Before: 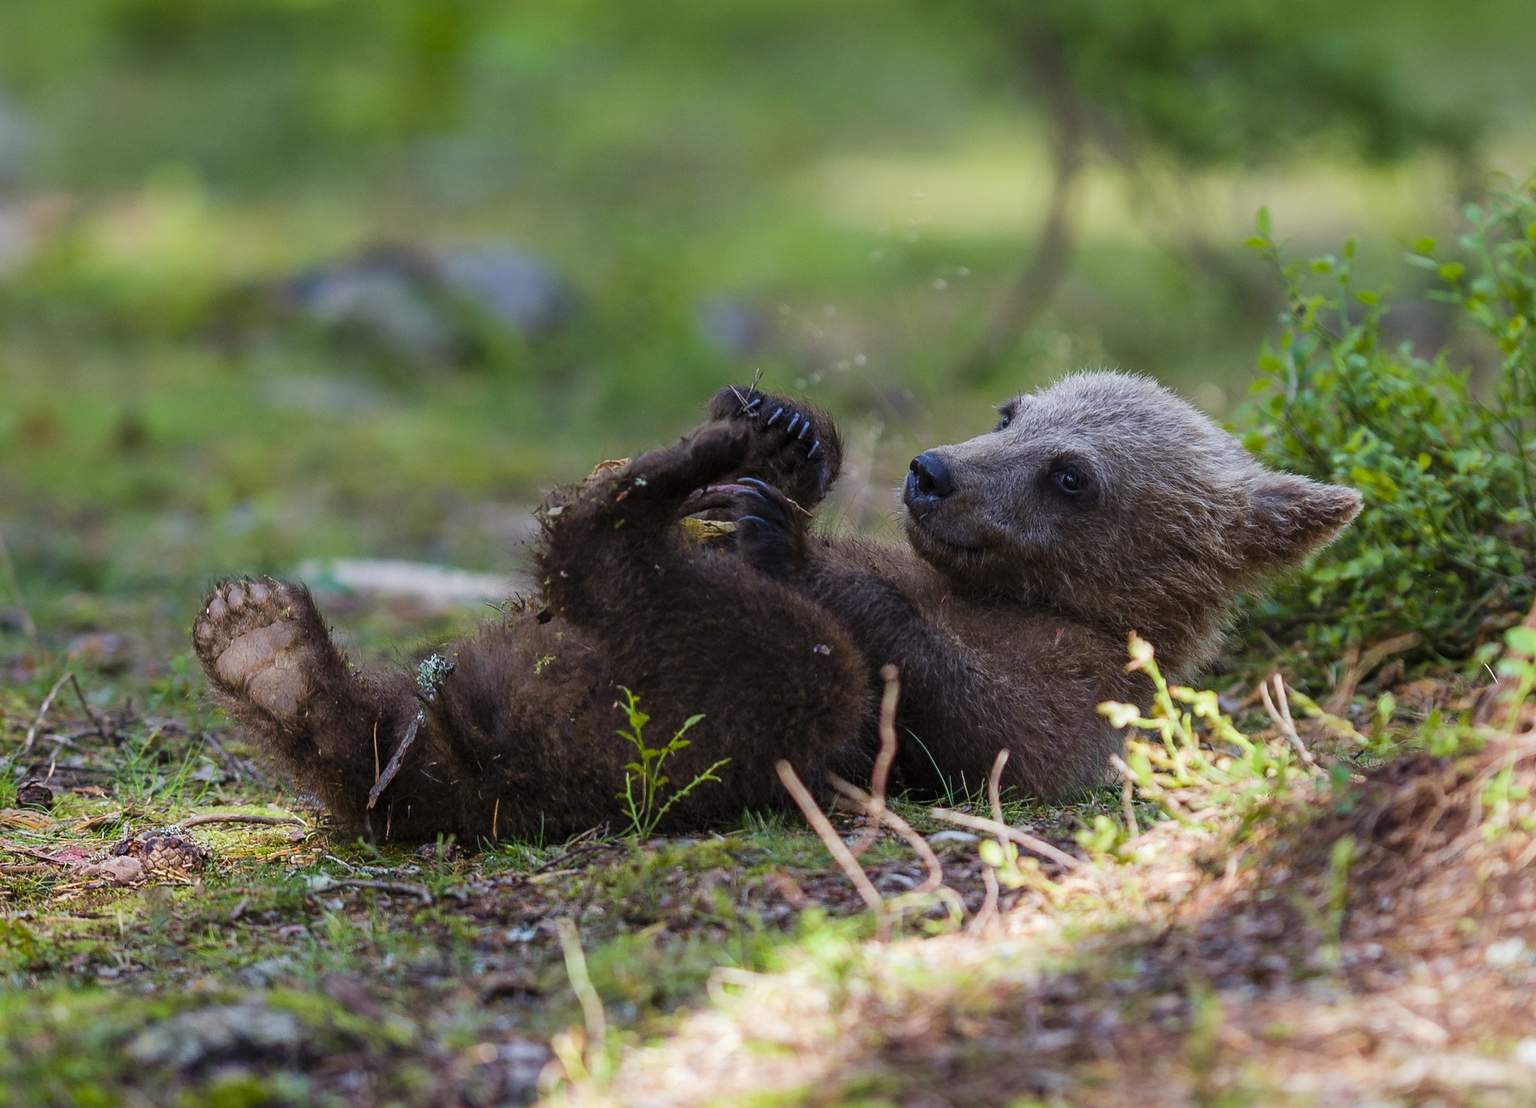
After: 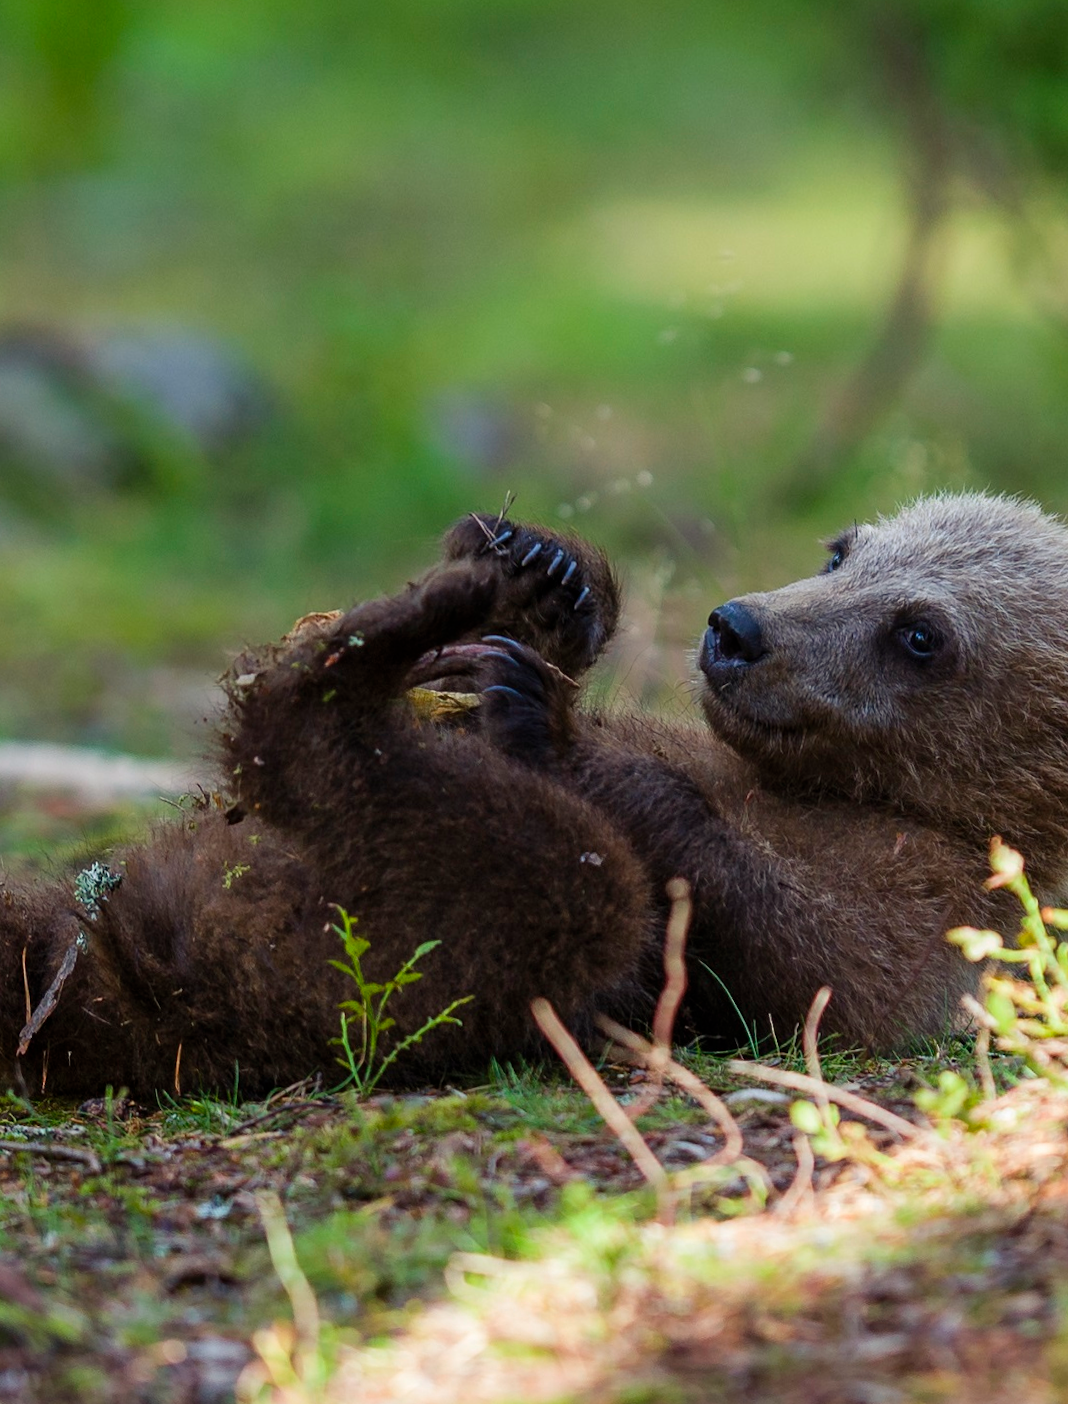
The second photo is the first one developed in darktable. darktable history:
rotate and perspective: rotation 0.074°, lens shift (vertical) 0.096, lens shift (horizontal) -0.041, crop left 0.043, crop right 0.952, crop top 0.024, crop bottom 0.979
crop: left 21.674%, right 22.086%
rgb curve: curves: ch2 [(0, 0) (0.567, 0.512) (1, 1)], mode RGB, independent channels
